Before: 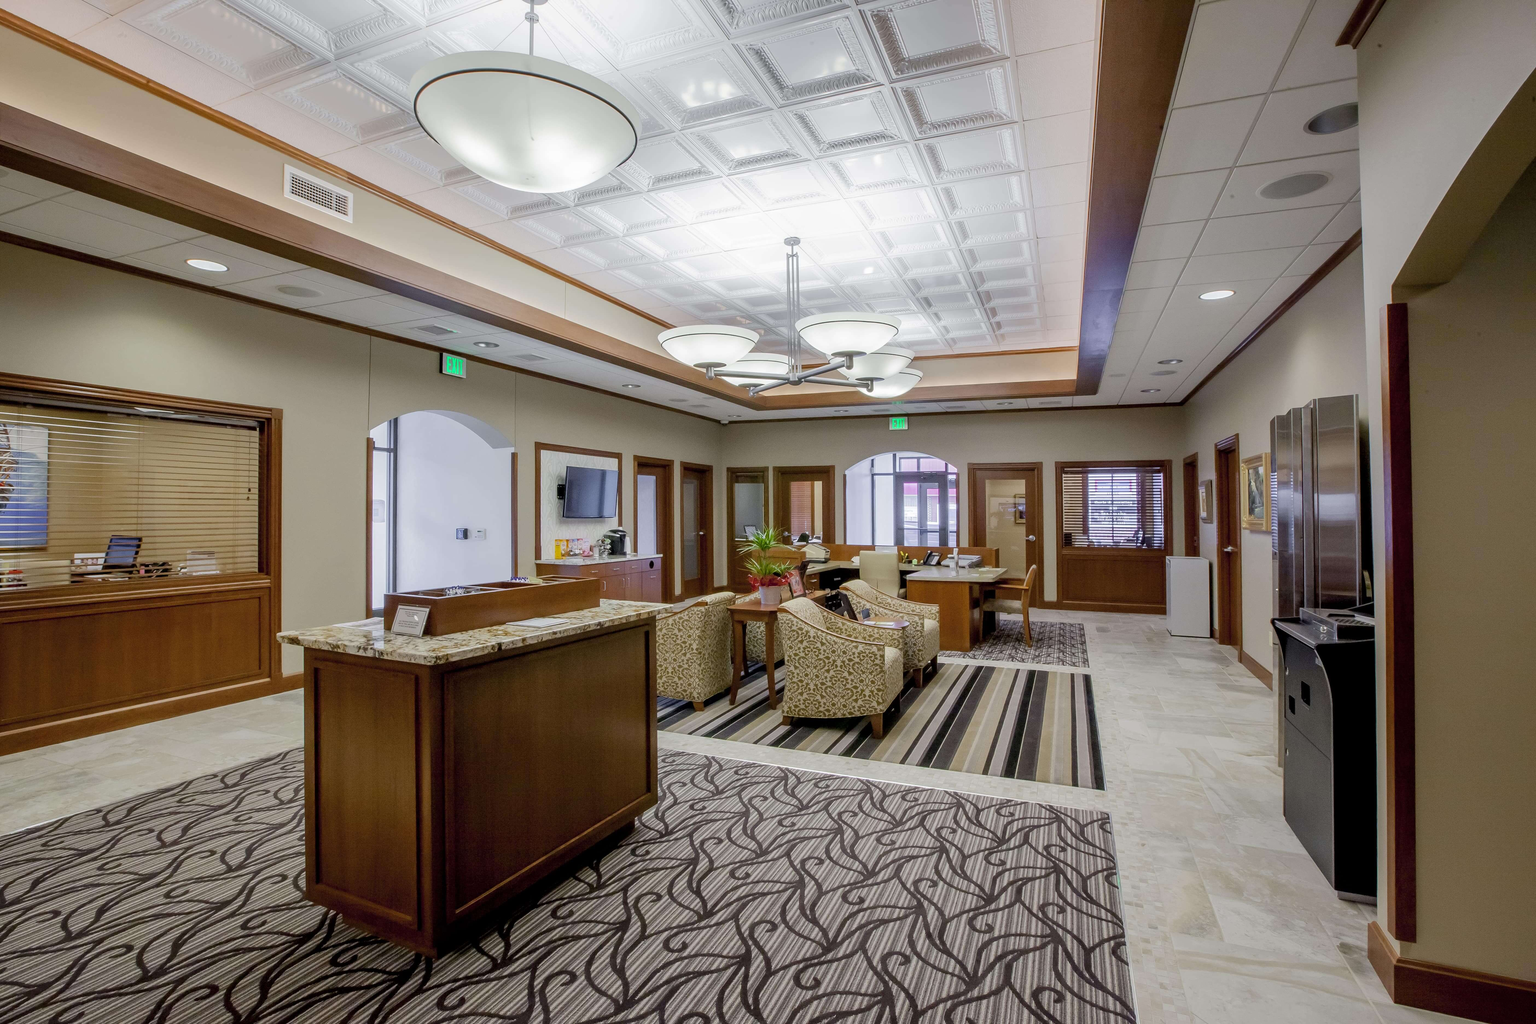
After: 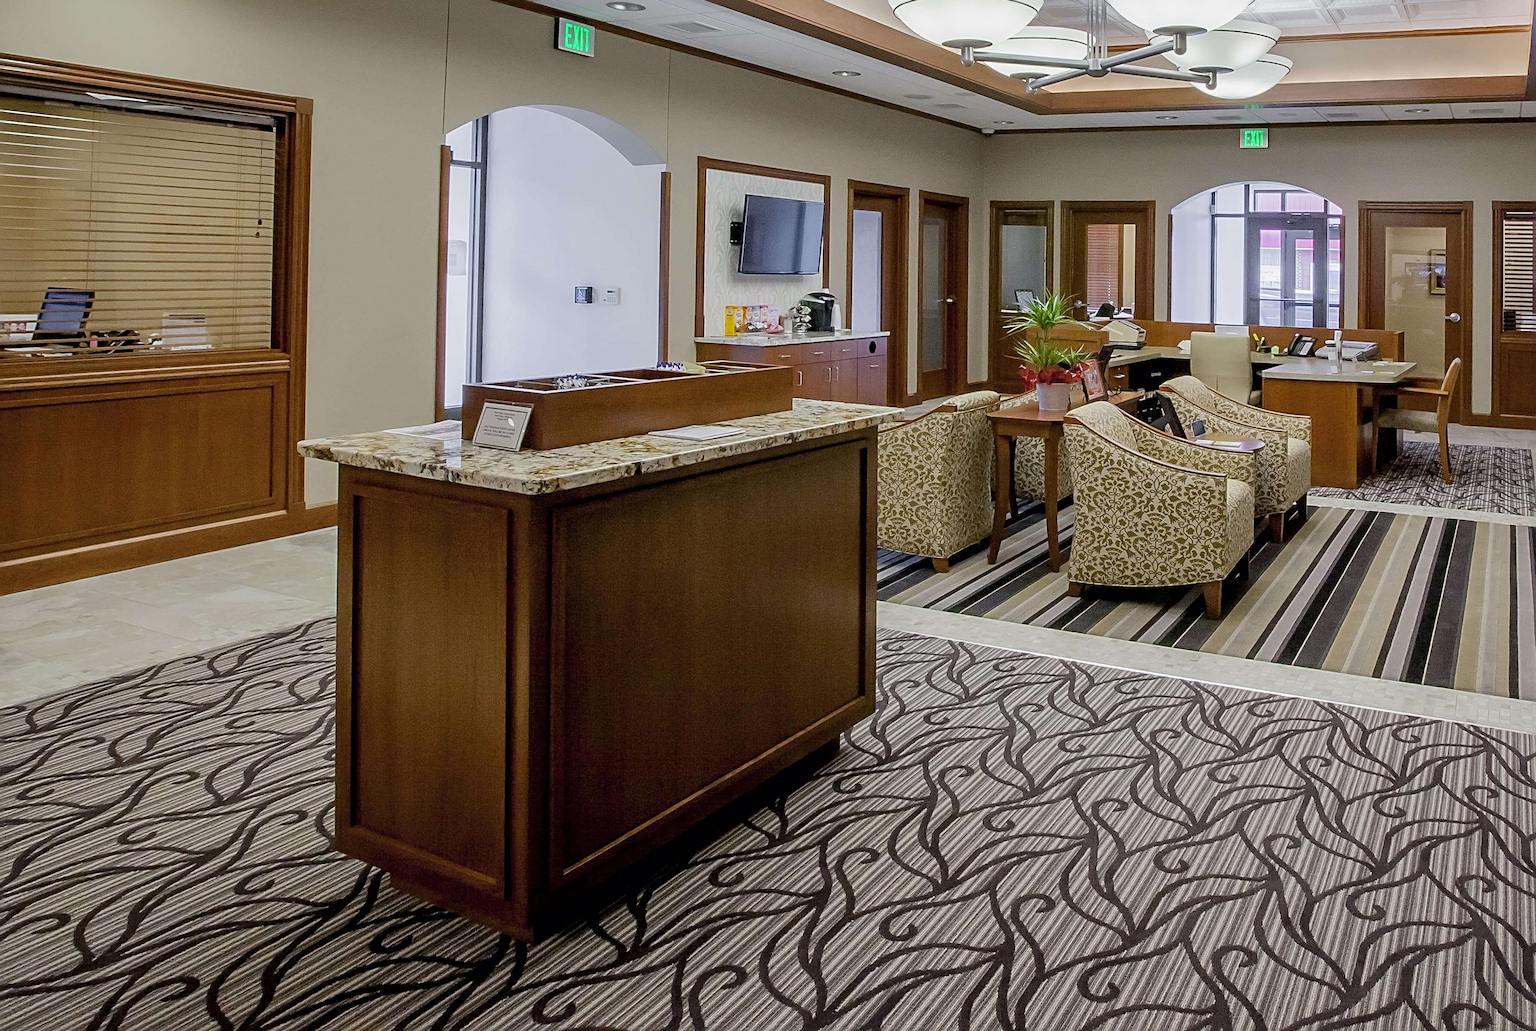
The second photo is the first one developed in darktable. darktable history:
sharpen: radius 3.997
filmic rgb: black relative exposure -16 EV, white relative exposure 2.91 EV, hardness 10, color science v6 (2022)
crop and rotate: angle -1.04°, left 4.01%, top 32.325%, right 28.814%
